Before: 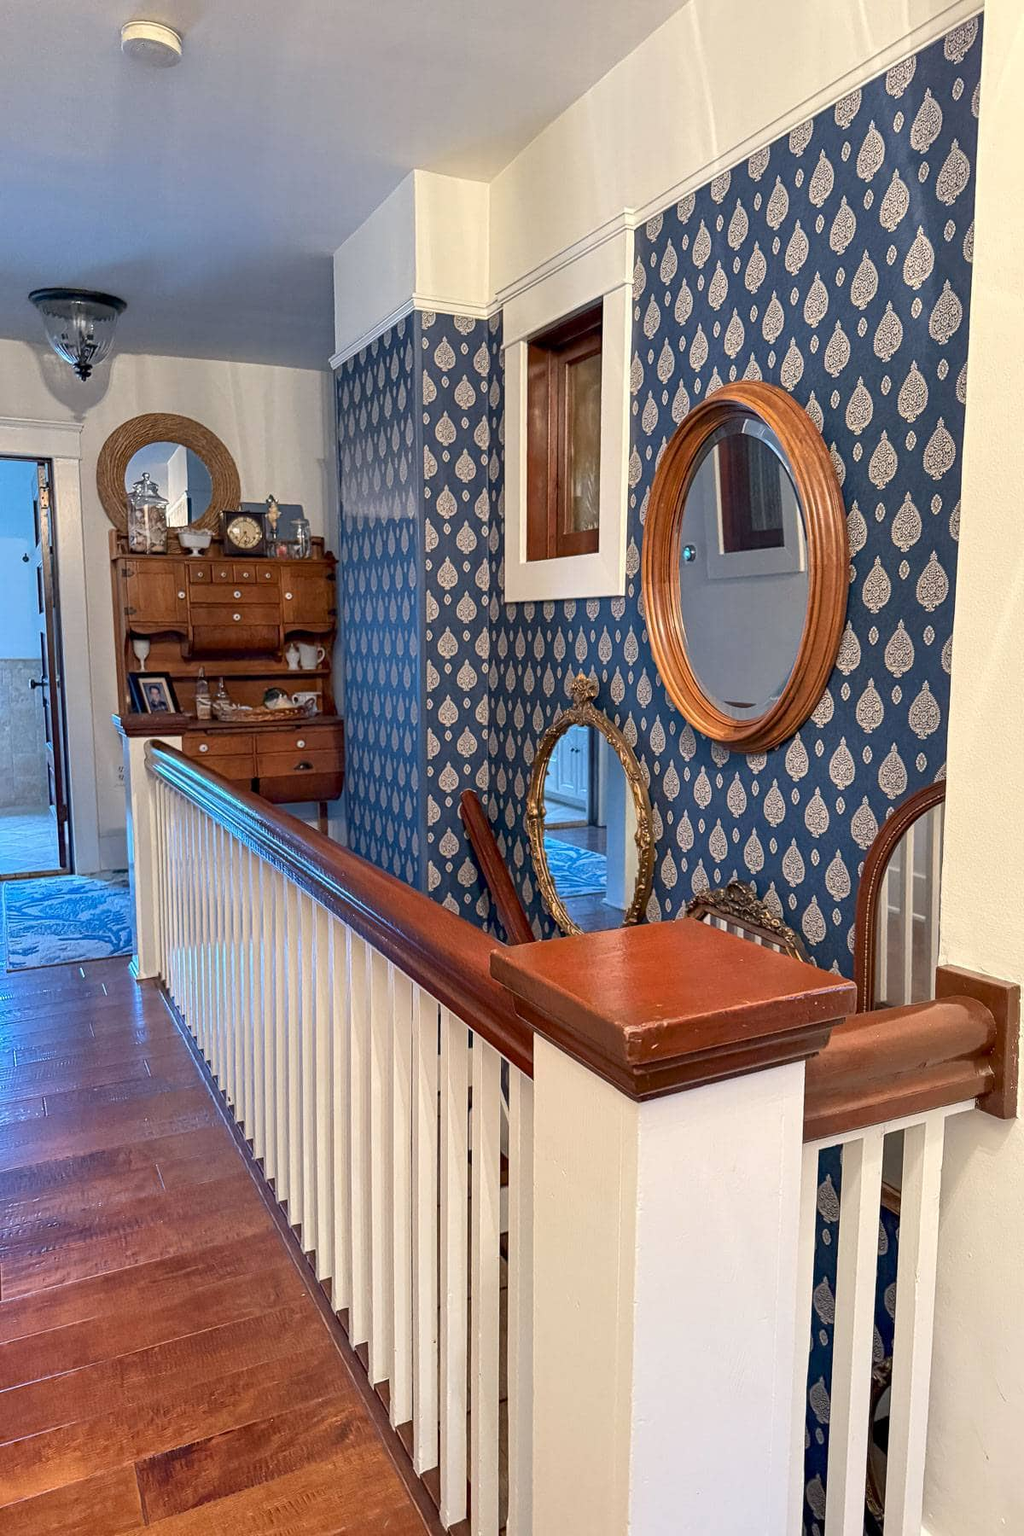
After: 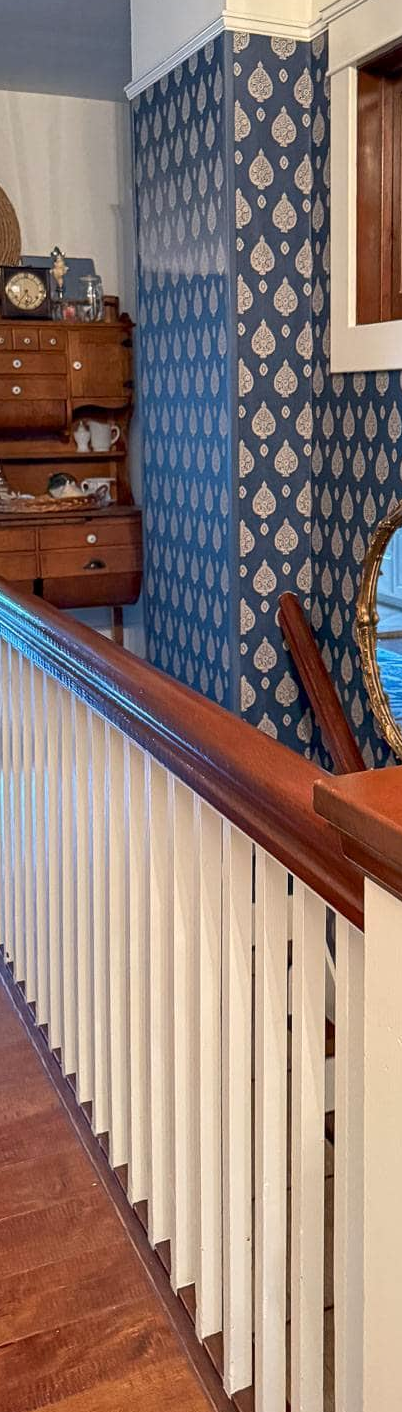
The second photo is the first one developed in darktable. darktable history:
white balance: red 1.009, blue 0.985
crop and rotate: left 21.77%, top 18.528%, right 44.676%, bottom 2.997%
